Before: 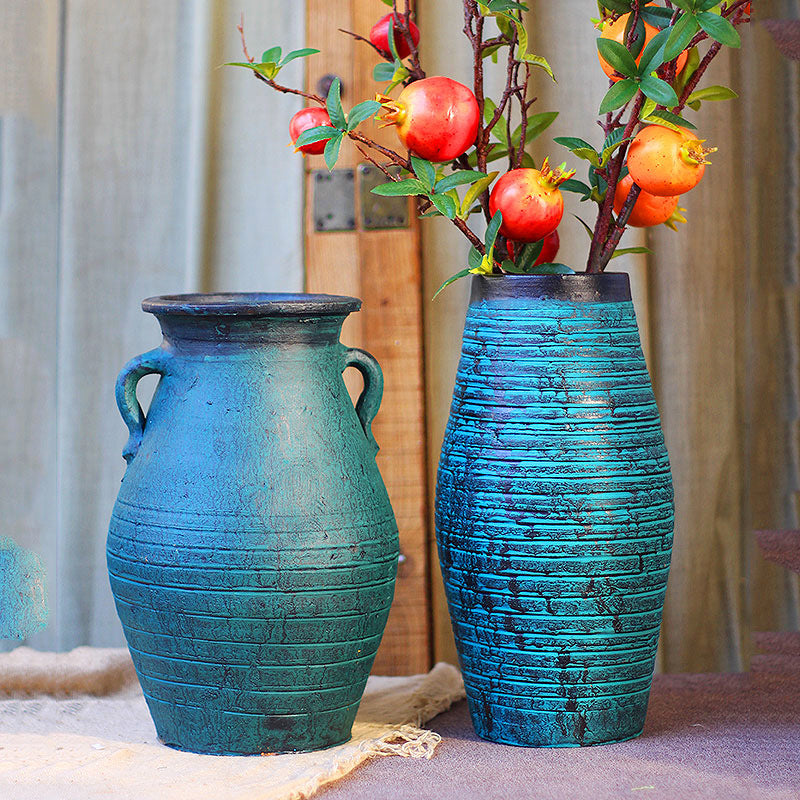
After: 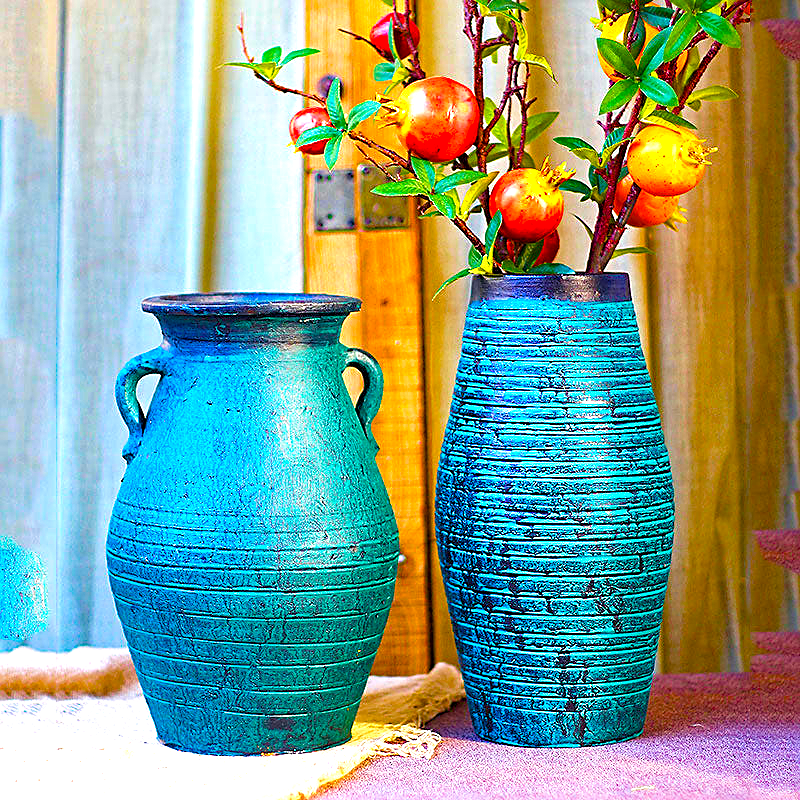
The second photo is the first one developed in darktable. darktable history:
color balance rgb: linear chroma grading › global chroma 25%, perceptual saturation grading › global saturation 45%, perceptual saturation grading › highlights -50%, perceptual saturation grading › shadows 30%, perceptual brilliance grading › global brilliance 18%, global vibrance 40%
color correction: saturation 0.98
exposure: exposure 0.3 EV, compensate highlight preservation false
velvia: on, module defaults
haze removal: strength 0.29, distance 0.25, compatibility mode true, adaptive false
sharpen: on, module defaults
